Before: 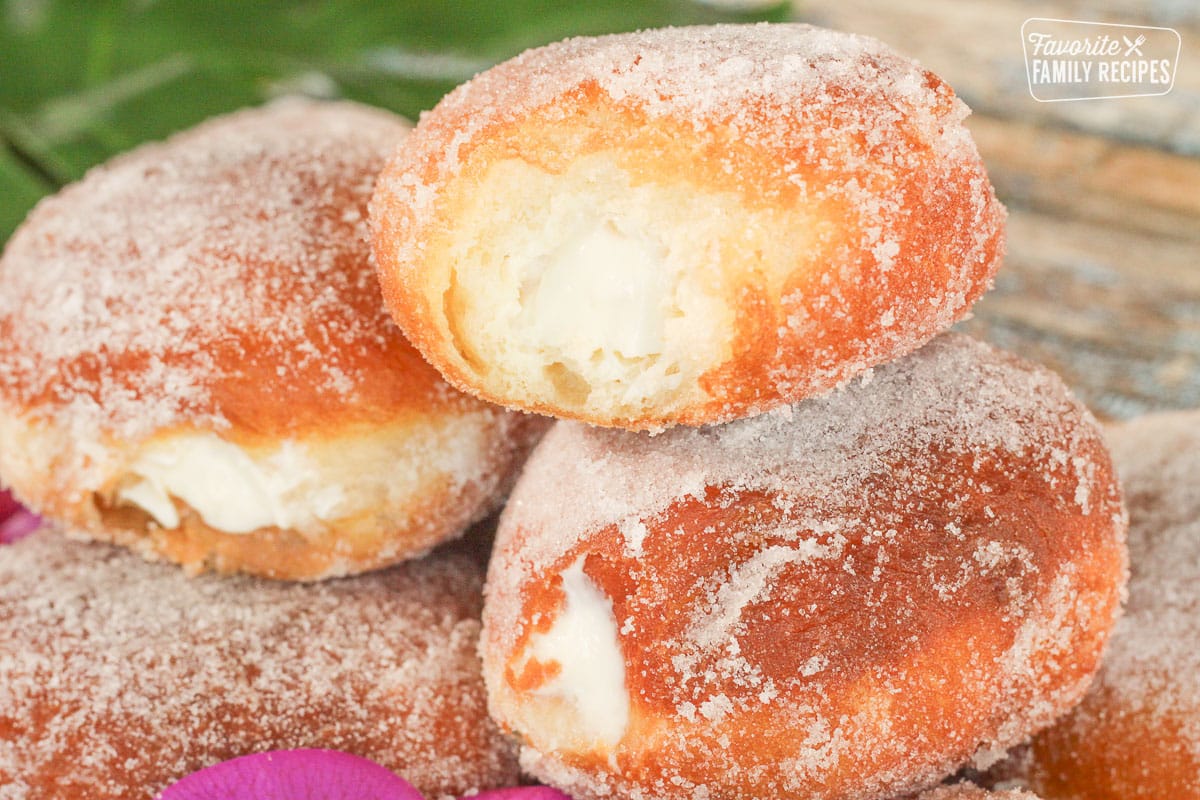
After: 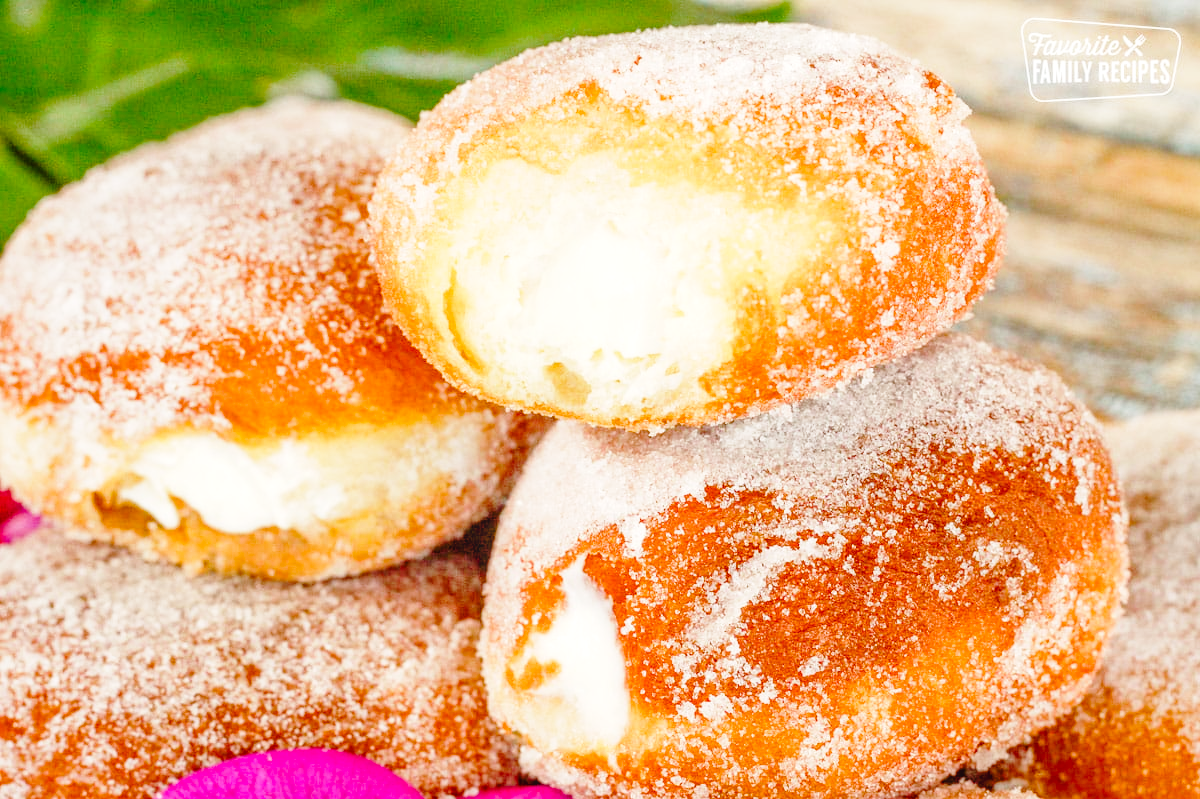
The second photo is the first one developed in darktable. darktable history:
crop: bottom 0.07%
base curve: curves: ch0 [(0, 0) (0.028, 0.03) (0.121, 0.232) (0.46, 0.748) (0.859, 0.968) (1, 1)], preserve colors none
color balance rgb: perceptual saturation grading › global saturation 20%, perceptual saturation grading › highlights -24.915%, perceptual saturation grading › shadows 23.962%, global vibrance 20%
exposure: black level correction 0.017, exposure -0.007 EV, compensate highlight preservation false
local contrast: detail 110%
tone equalizer: -8 EV 0 EV, -7 EV 0.003 EV, -6 EV -0.002 EV, -5 EV -0.012 EV, -4 EV -0.074 EV, -3 EV -0.199 EV, -2 EV -0.274 EV, -1 EV 0.091 EV, +0 EV 0.313 EV, edges refinement/feathering 500, mask exposure compensation -1.57 EV, preserve details guided filter
contrast brightness saturation: contrast 0.047
